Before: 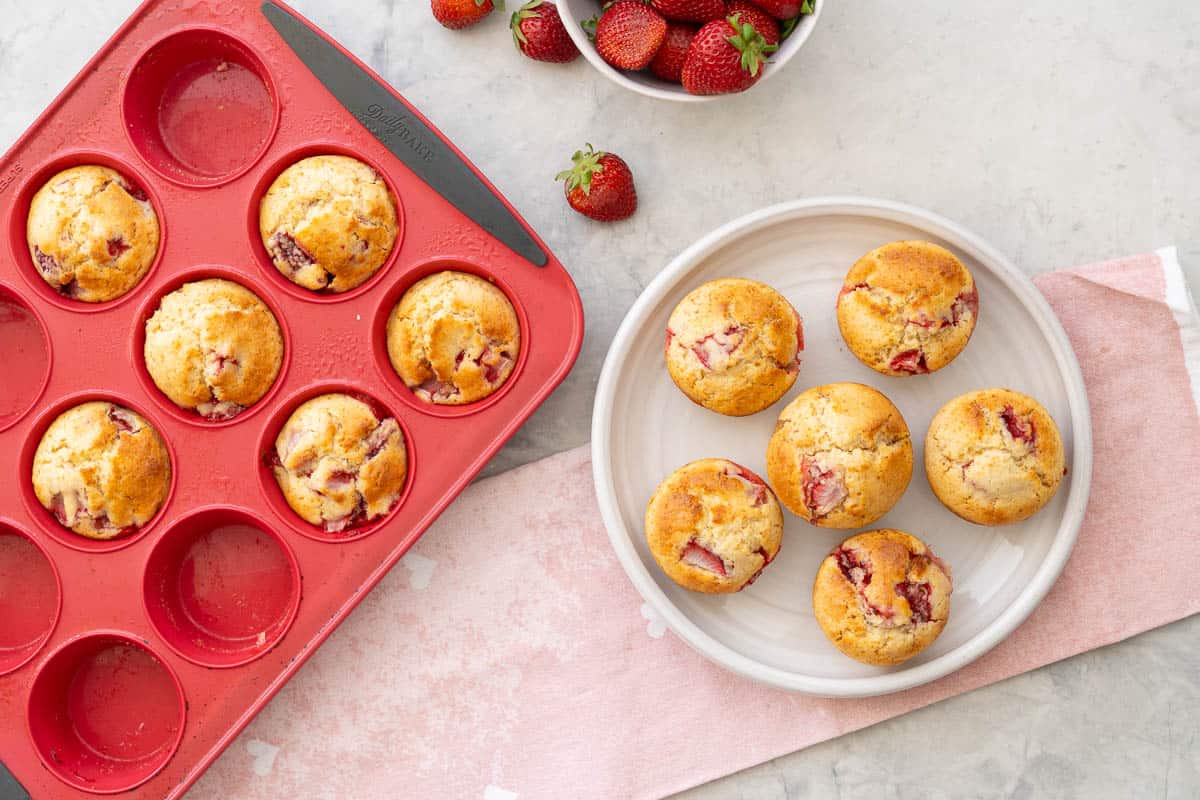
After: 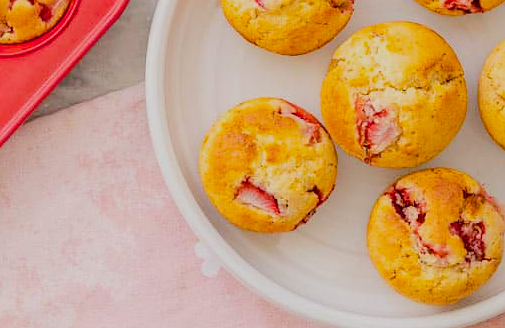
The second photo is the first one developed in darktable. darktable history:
crop: left 37.221%, top 45.169%, right 20.63%, bottom 13.777%
filmic rgb: black relative exposure -7.65 EV, white relative exposure 4.56 EV, hardness 3.61
color balance rgb: perceptual saturation grading › global saturation 25%, perceptual brilliance grading › mid-tones 10%, perceptual brilliance grading › shadows 15%, global vibrance 20%
sharpen: radius 1
exposure: black level correction 0.005, exposure 0.001 EV, compensate highlight preservation false
